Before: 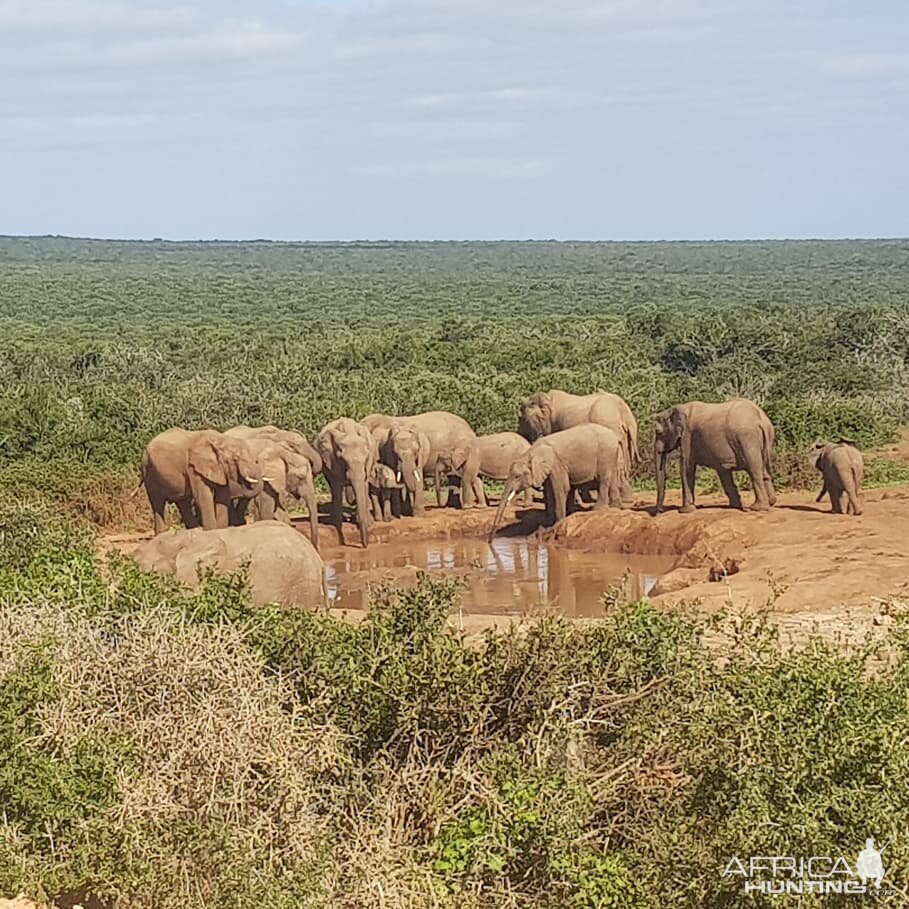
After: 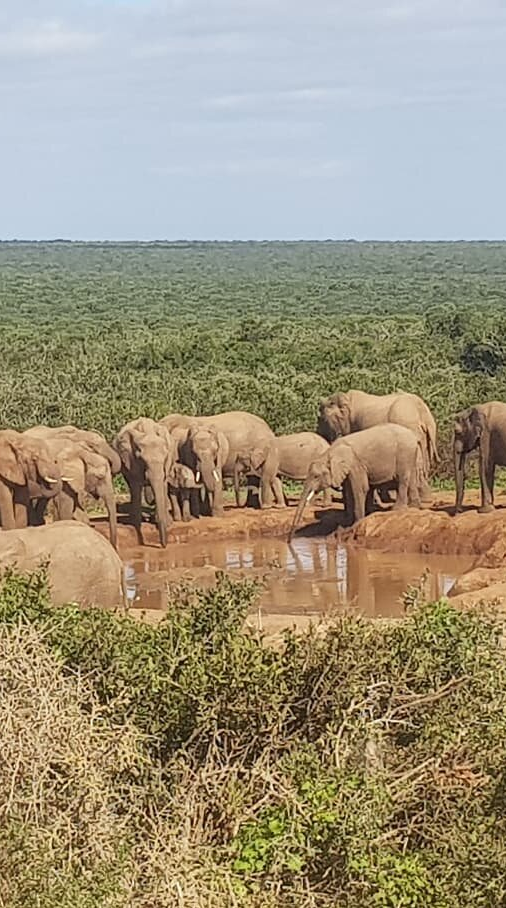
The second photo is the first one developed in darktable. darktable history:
crop: left 22.15%, right 22.154%, bottom 0.004%
